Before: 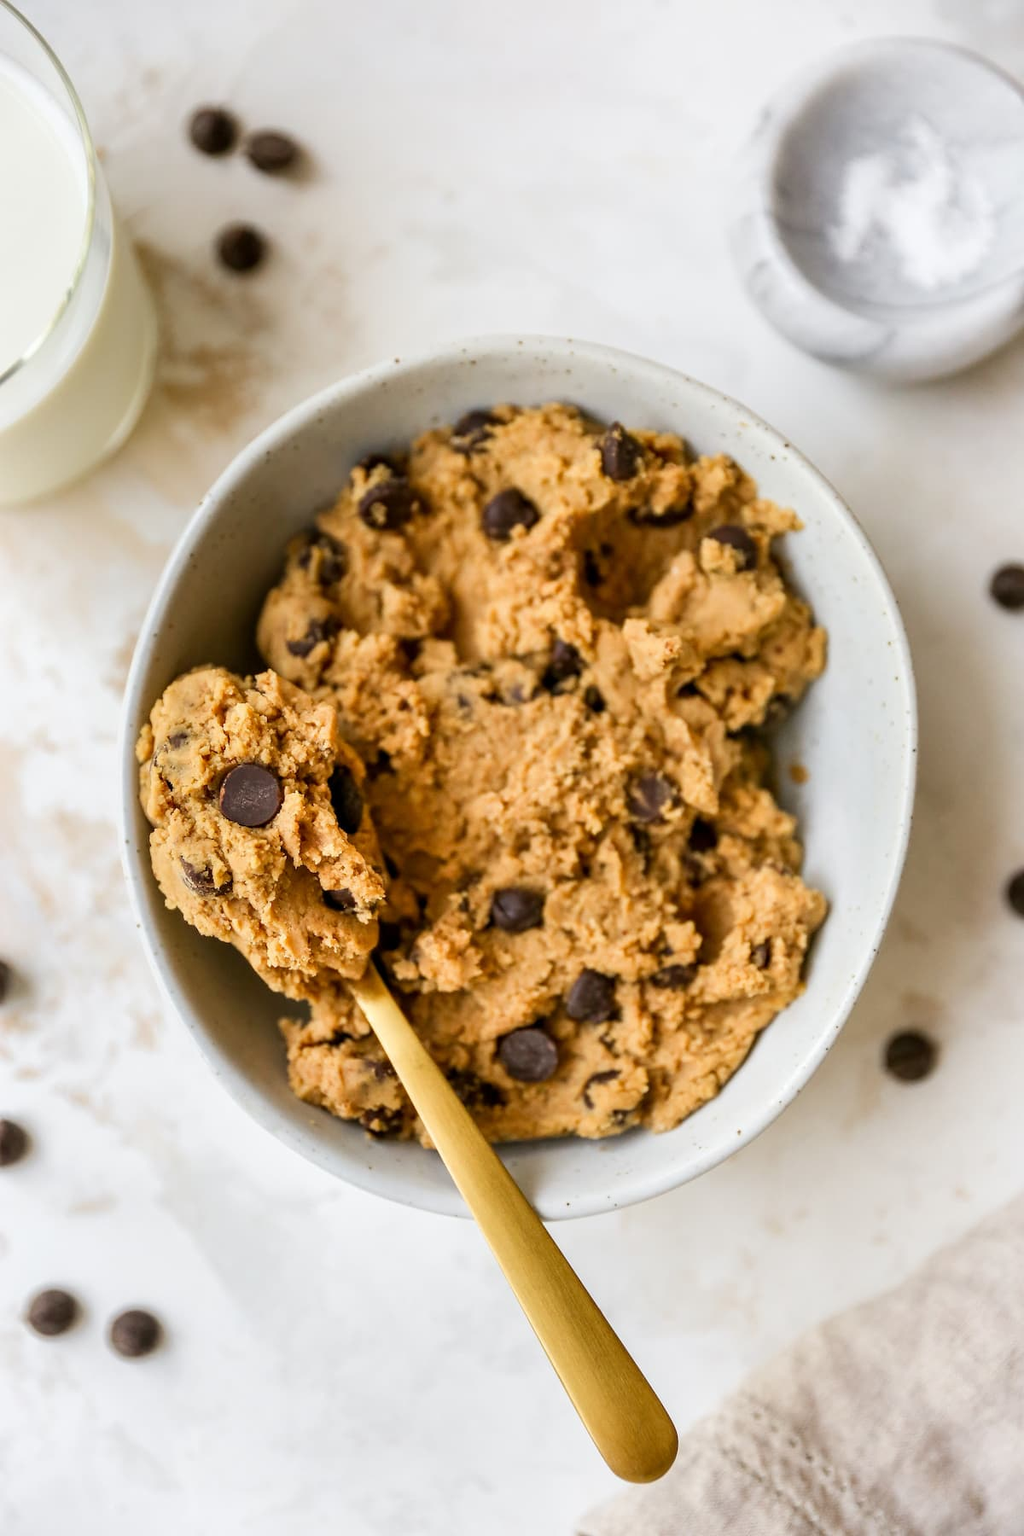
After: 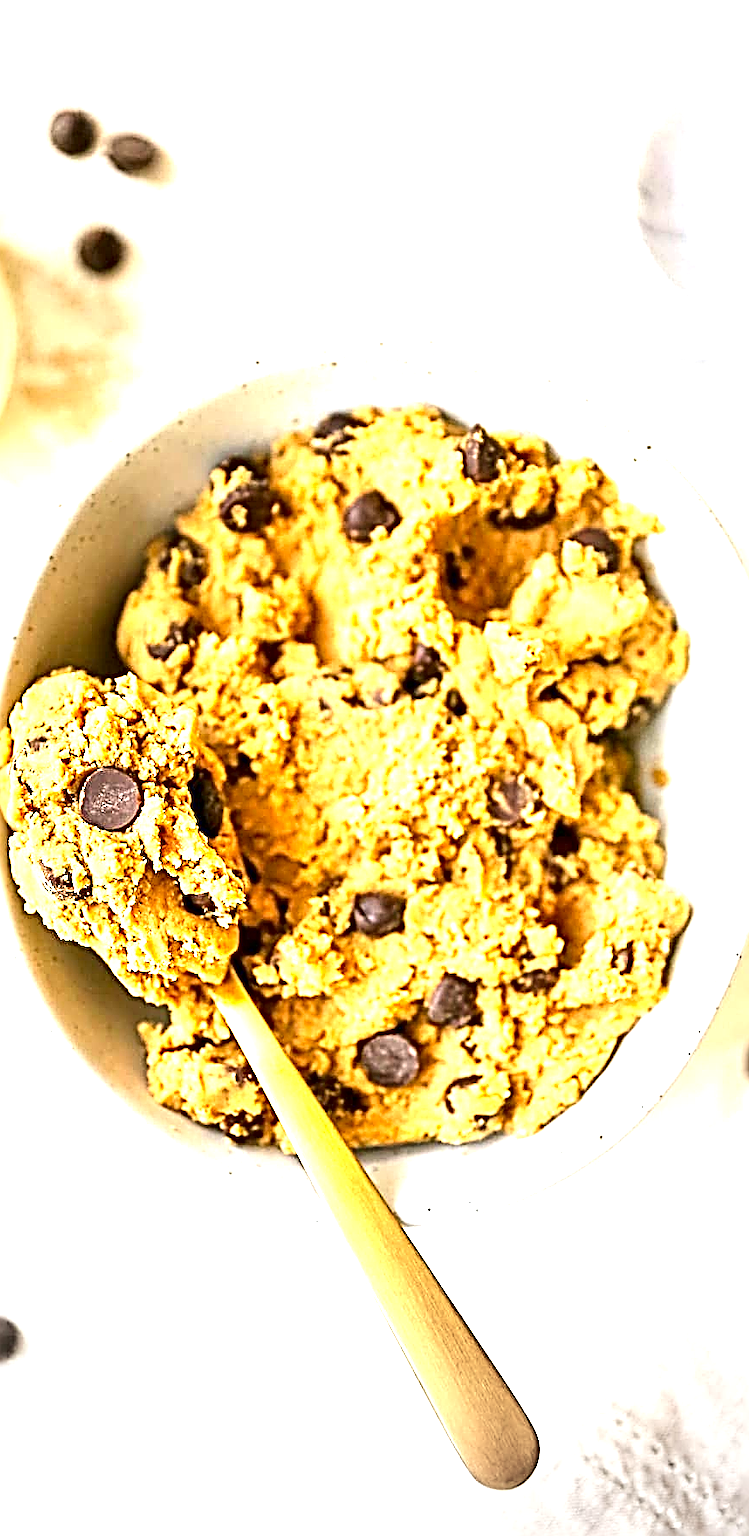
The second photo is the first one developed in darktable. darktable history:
sharpen: radius 3.148, amount 1.736
contrast brightness saturation: contrast 0.149, brightness -0.008, saturation 0.099
vignetting: center (-0.068, -0.307)
crop: left 13.751%, top 0%, right 13.353%
exposure: exposure 1.991 EV, compensate highlight preservation false
